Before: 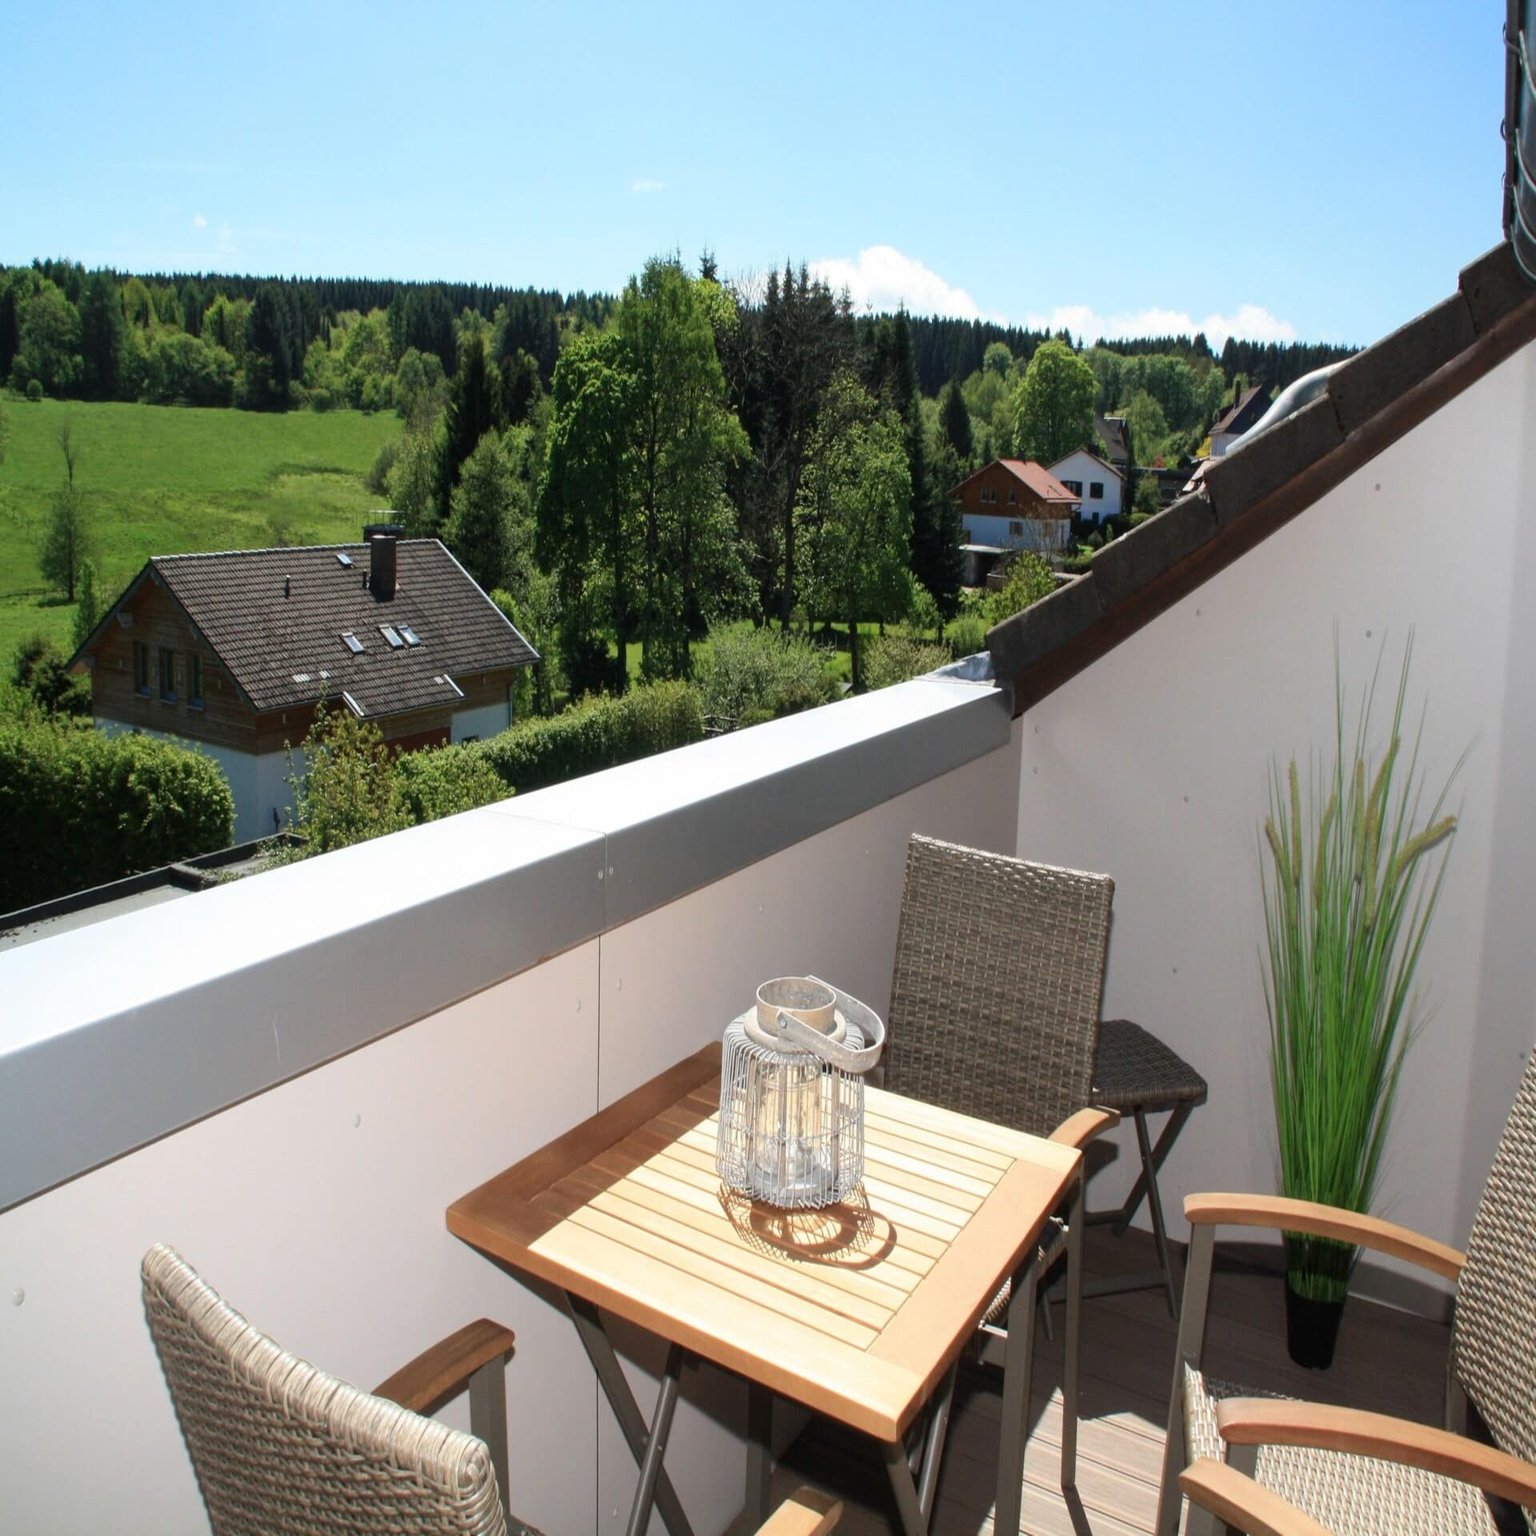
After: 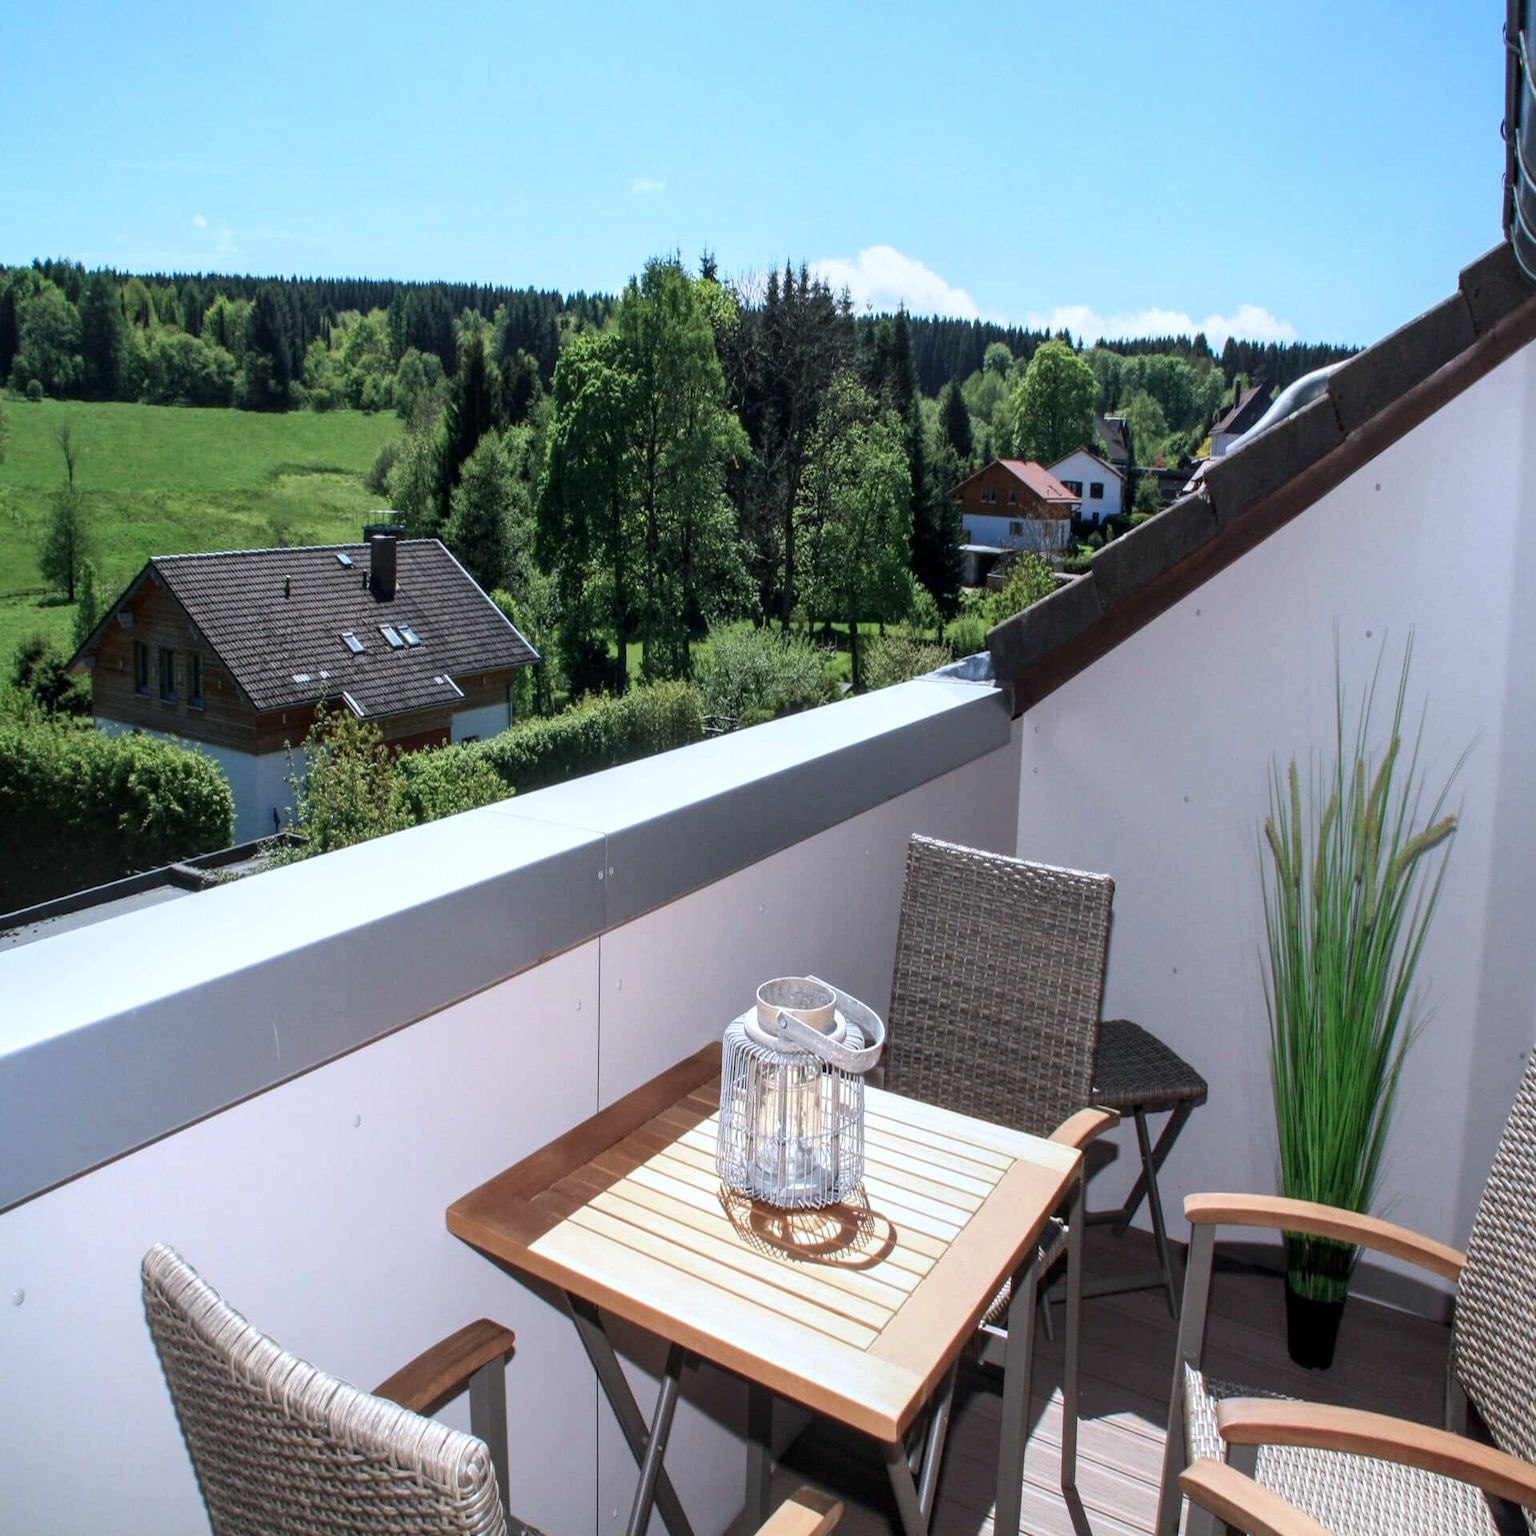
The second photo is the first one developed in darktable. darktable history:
color calibration: illuminant as shot in camera, x 0.37, y 0.382, temperature 4313.32 K
local contrast: detail 130%
